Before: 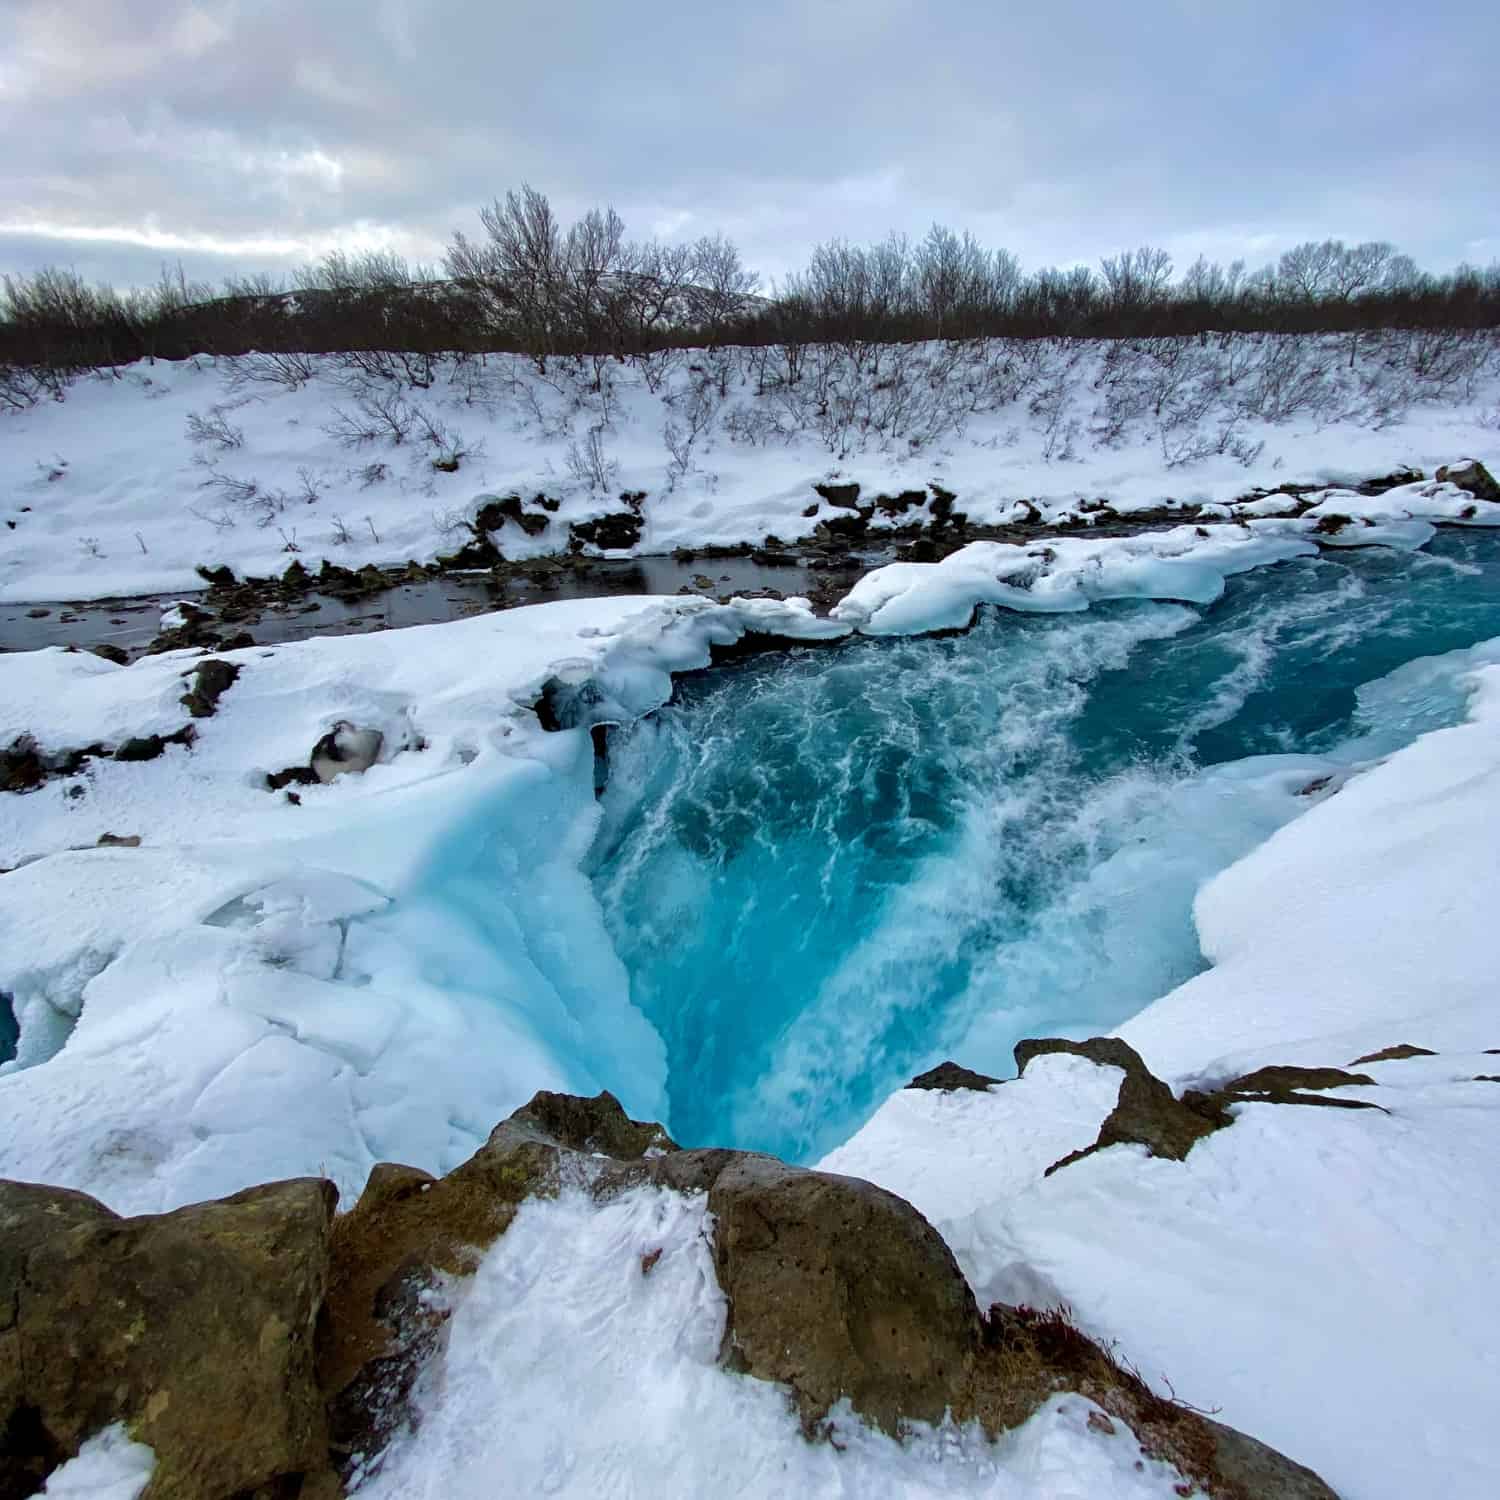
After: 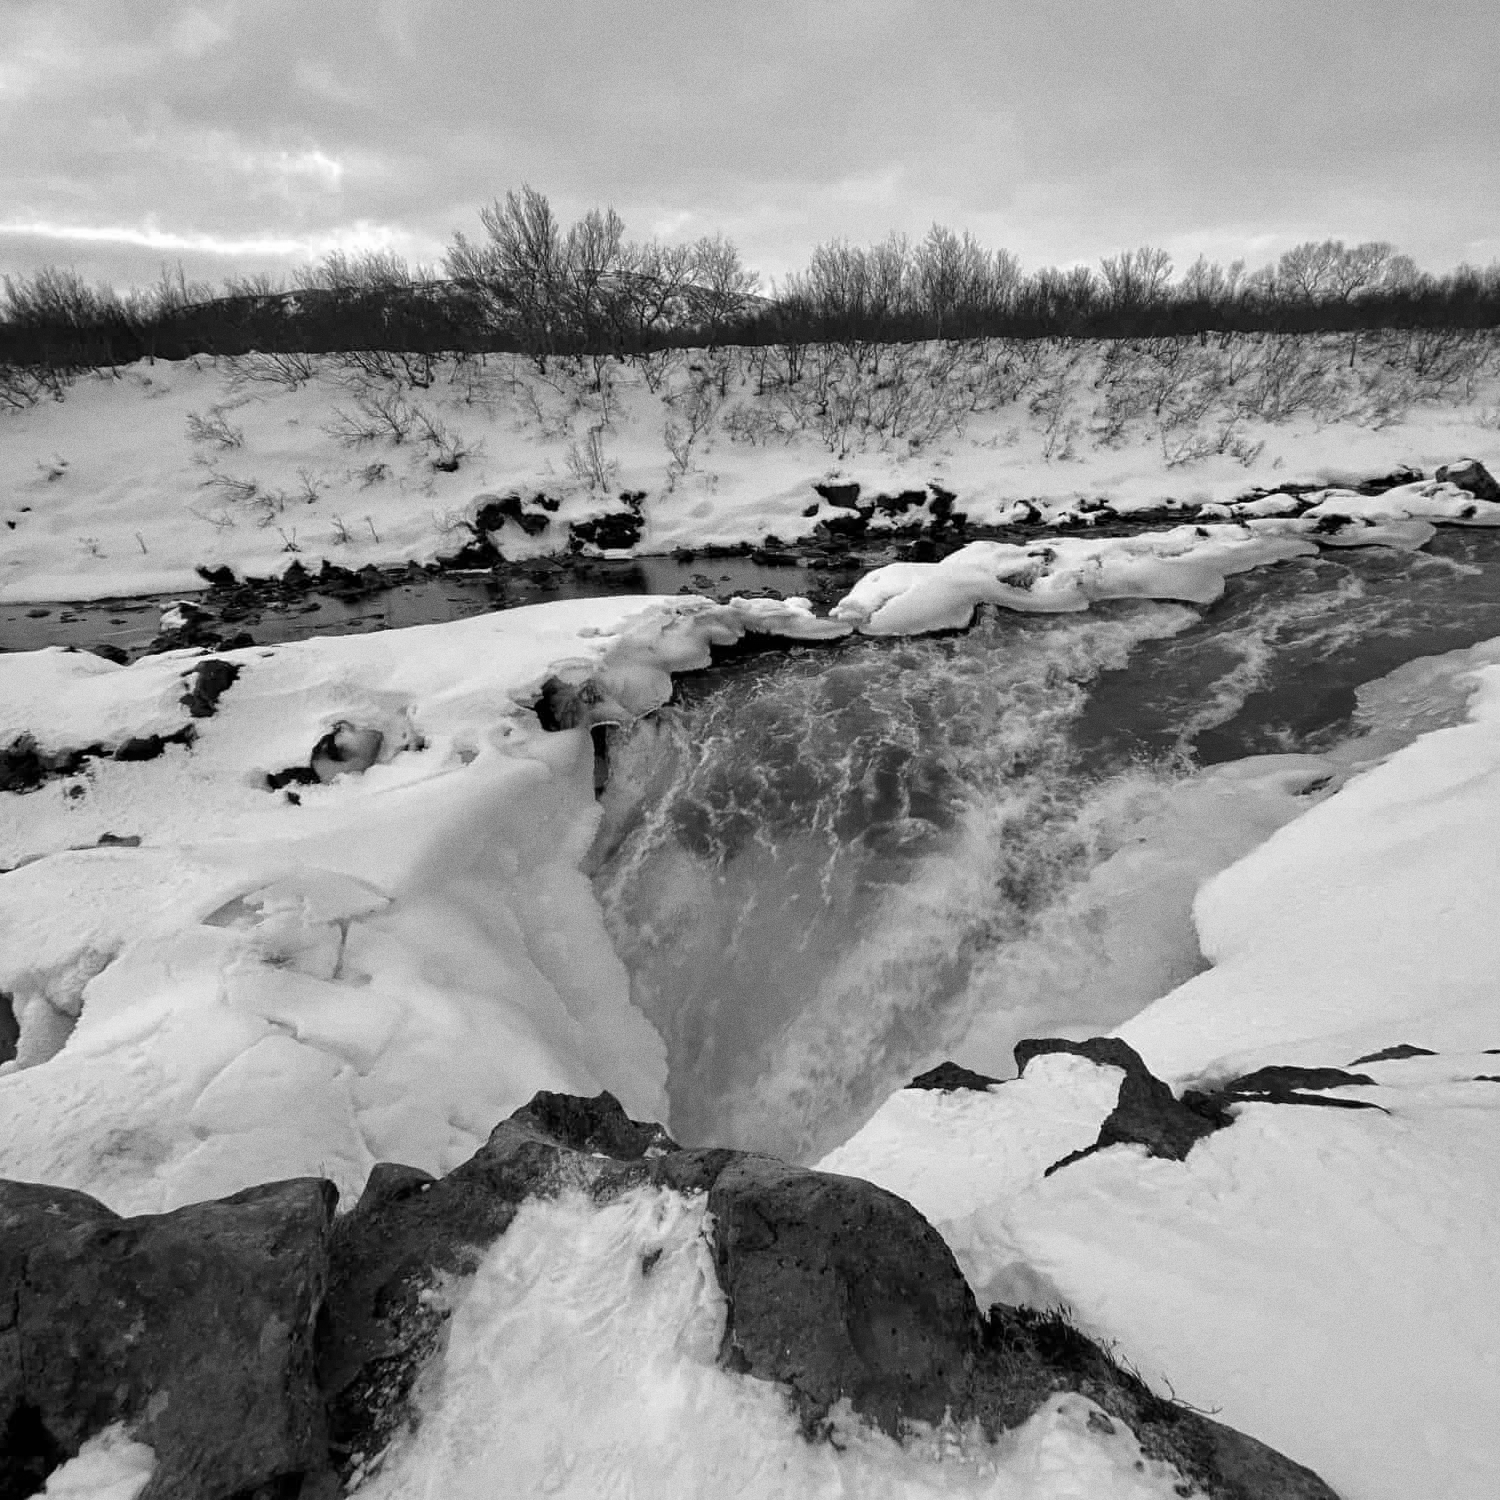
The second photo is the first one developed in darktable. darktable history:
grain: coarseness 0.09 ISO
monochrome: size 1
